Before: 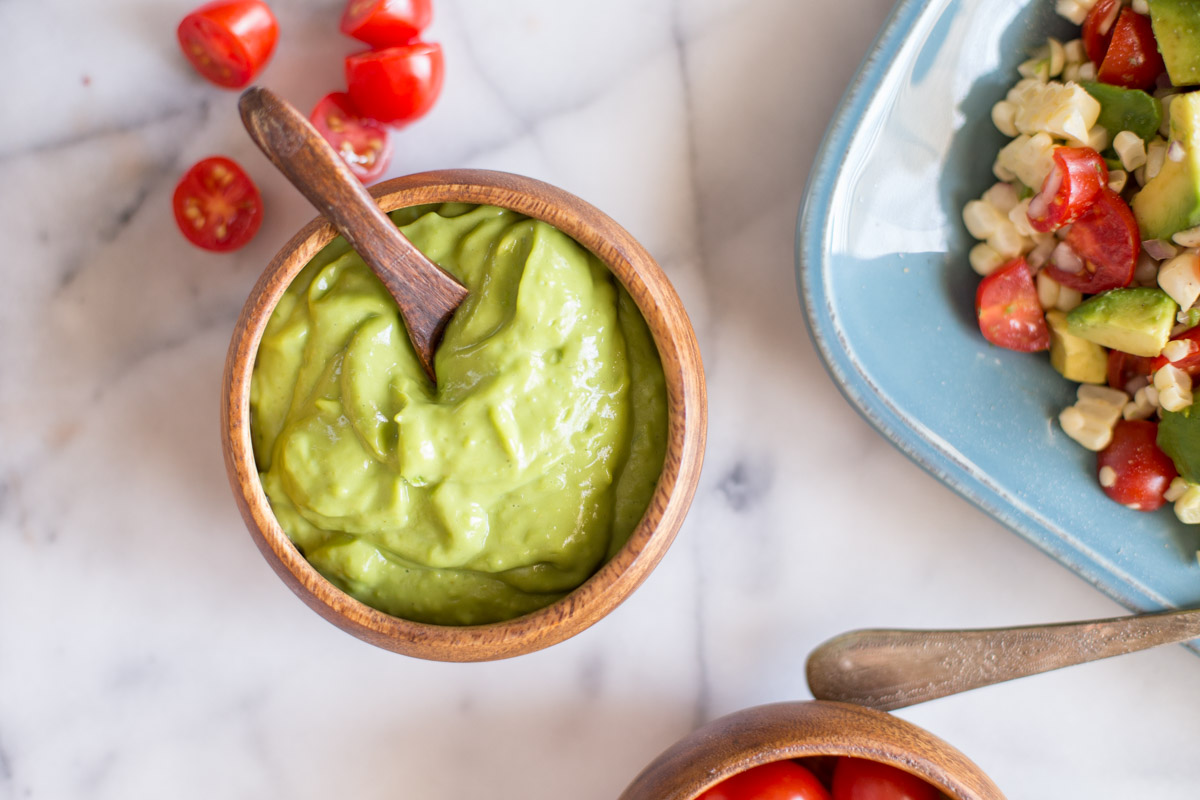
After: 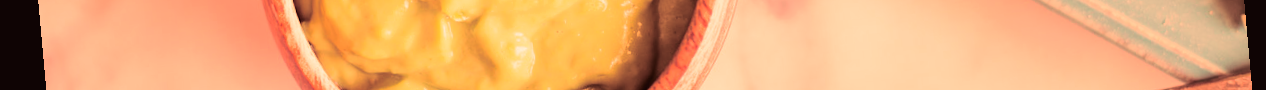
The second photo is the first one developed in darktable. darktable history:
rotate and perspective: rotation -5.2°, automatic cropping off
white balance: red 1.467, blue 0.684
contrast brightness saturation: saturation -0.05
split-toning: on, module defaults
tone curve: curves: ch0 [(0, 0.019) (0.204, 0.162) (0.491, 0.519) (0.748, 0.765) (1, 0.919)]; ch1 [(0, 0) (0.201, 0.113) (0.372, 0.282) (0.443, 0.434) (0.496, 0.504) (0.566, 0.585) (0.761, 0.803) (1, 1)]; ch2 [(0, 0) (0.434, 0.447) (0.483, 0.487) (0.555, 0.563) (0.697, 0.68) (1, 1)], color space Lab, independent channels, preserve colors none
crop and rotate: top 59.084%, bottom 30.916%
